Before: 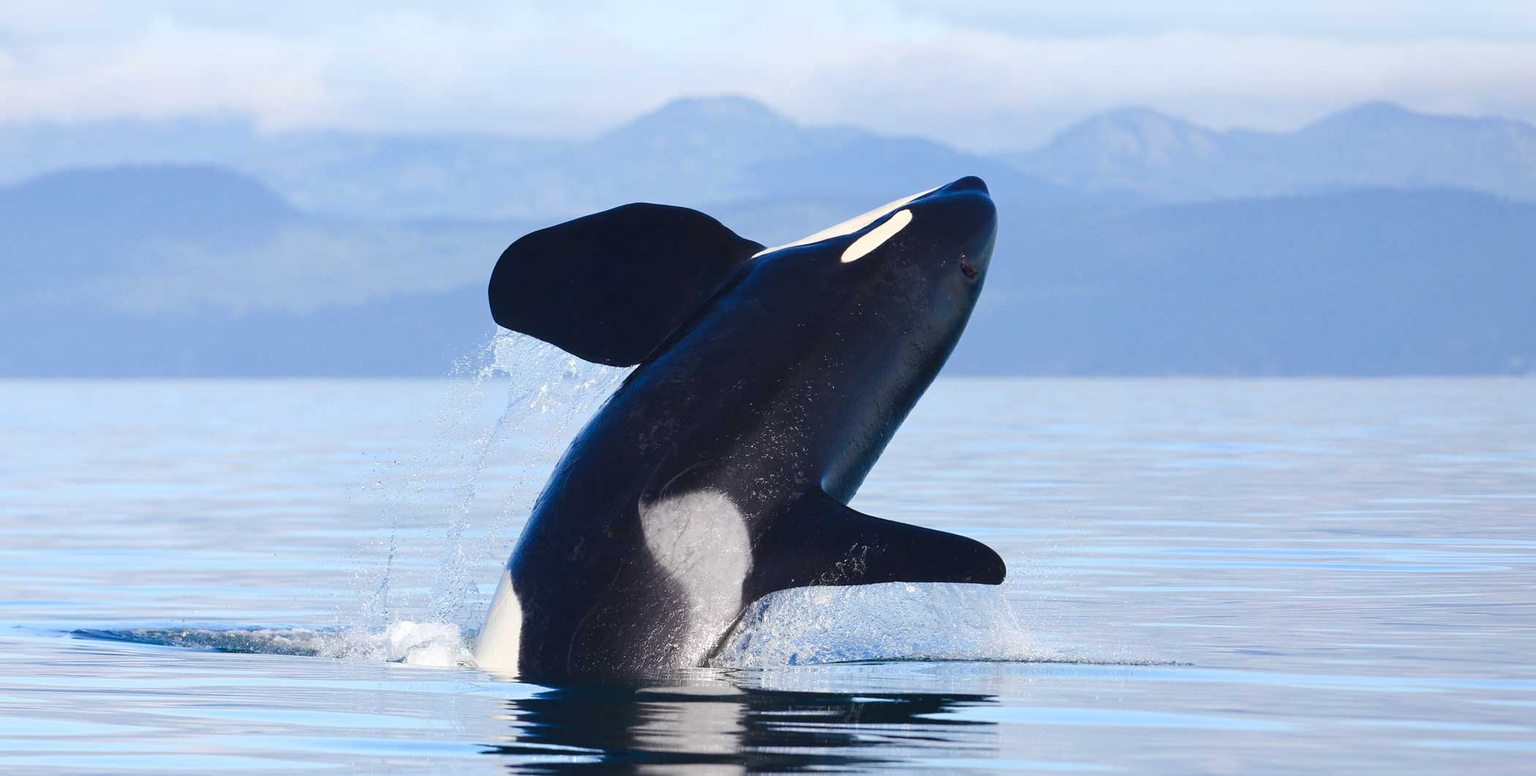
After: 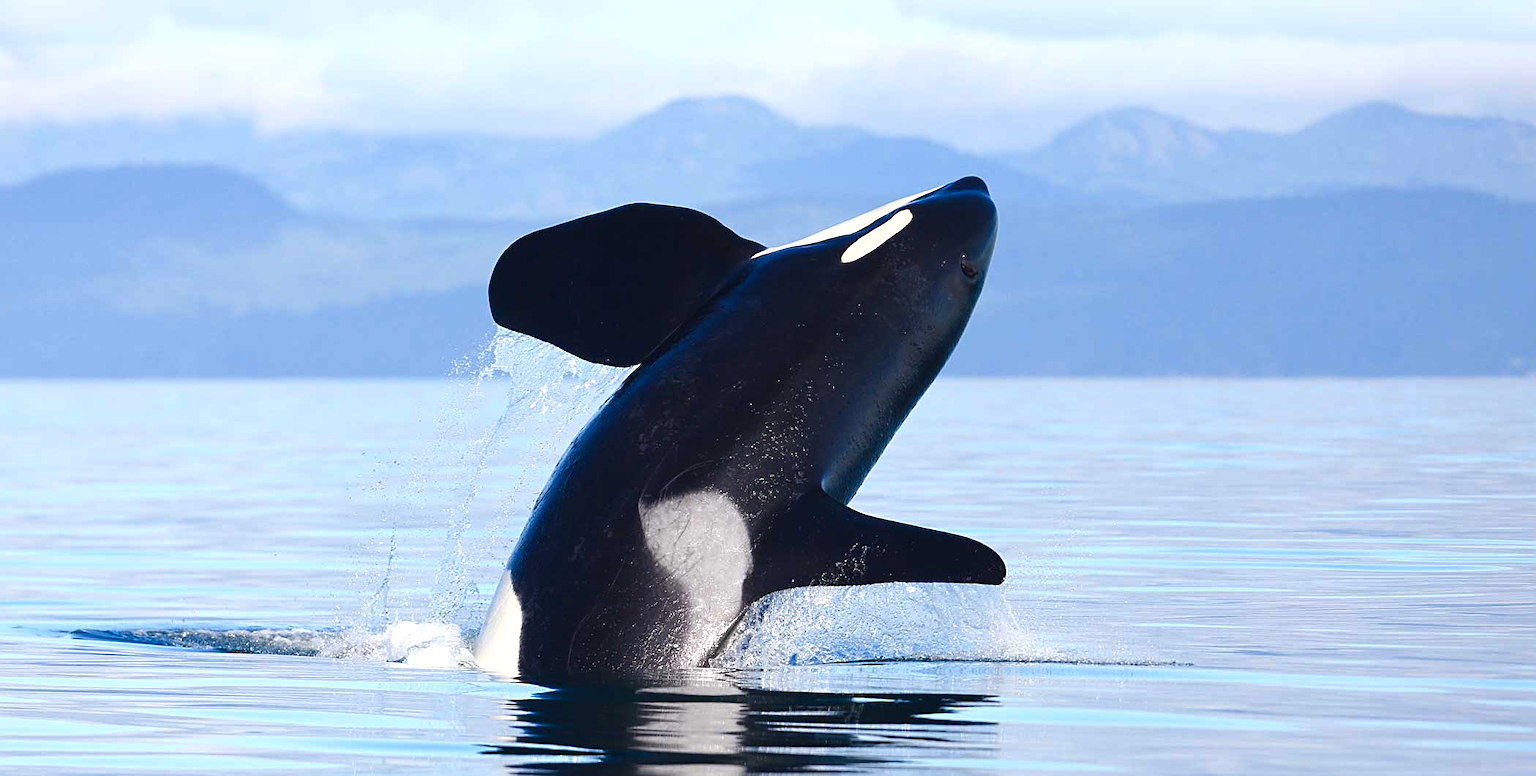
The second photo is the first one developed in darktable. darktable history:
sharpen: on, module defaults
color balance: contrast 10%
